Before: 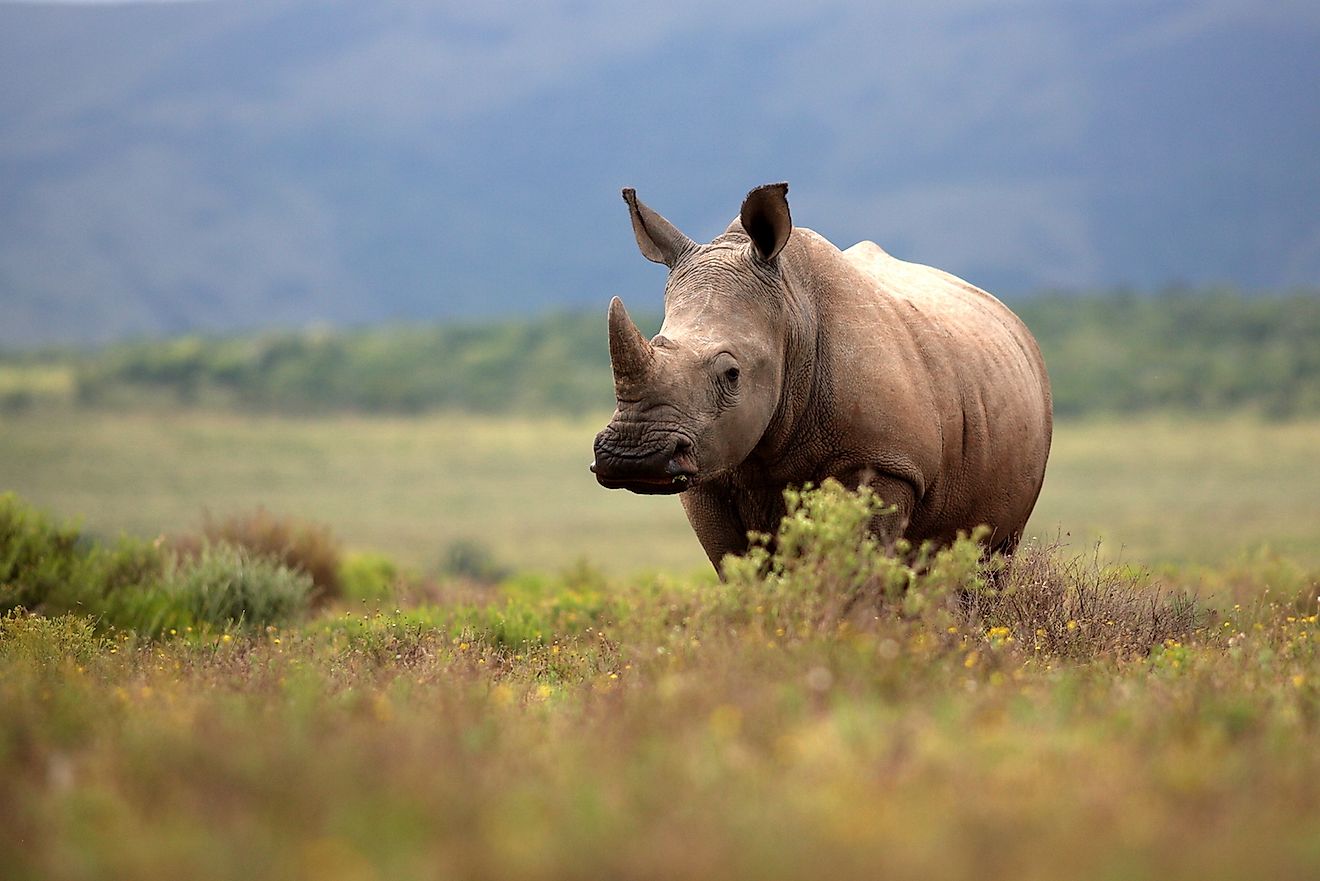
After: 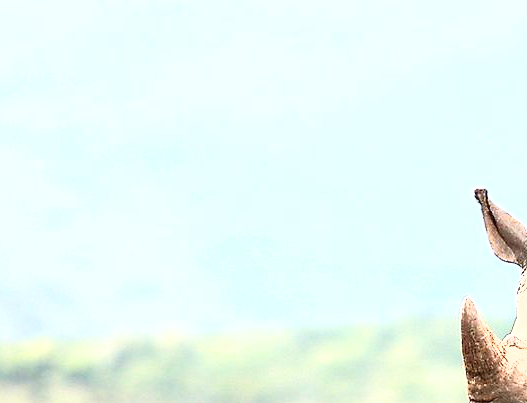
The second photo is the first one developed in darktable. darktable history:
shadows and highlights: shadows 1.06, highlights 41.51
crop and rotate: left 11.25%, top 0.072%, right 48.805%, bottom 54.183%
exposure: black level correction 0, exposure 1.741 EV, compensate highlight preservation false
